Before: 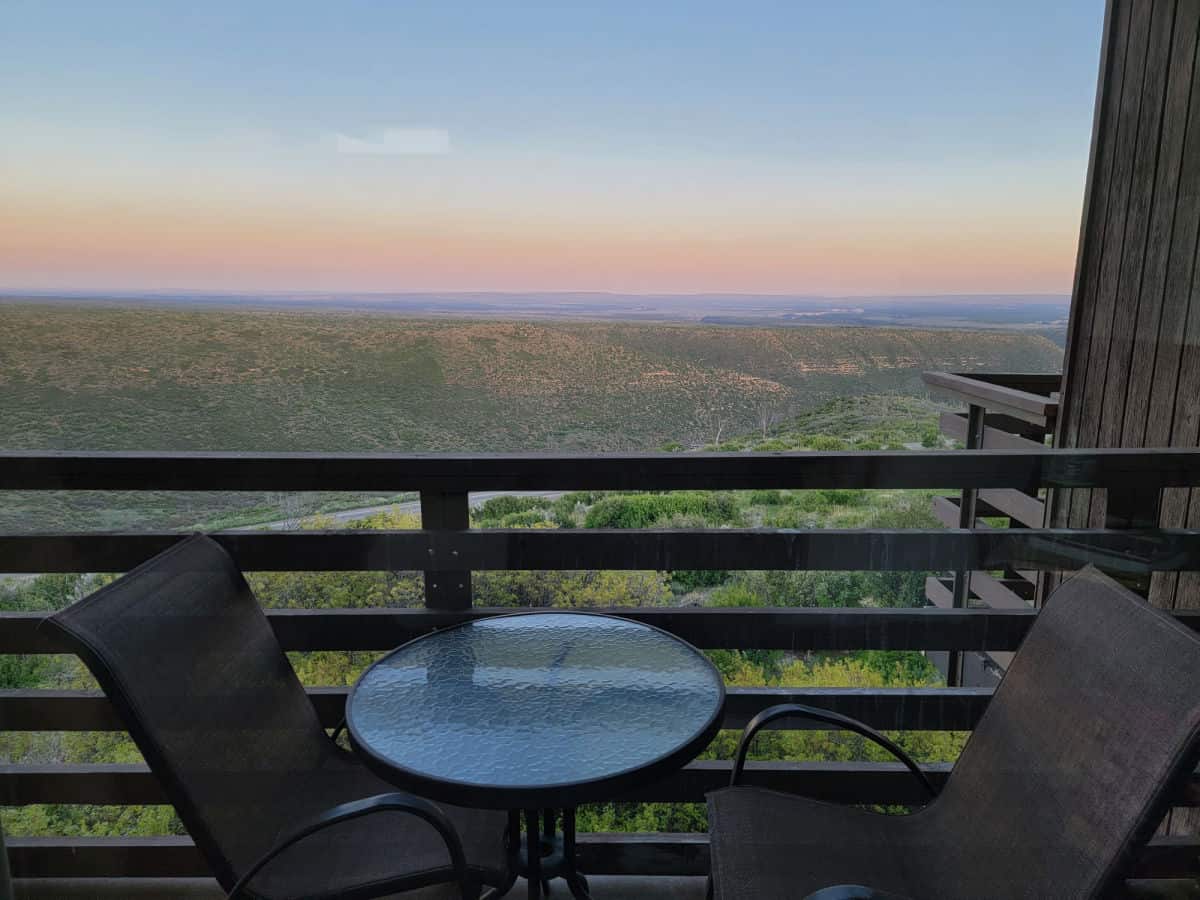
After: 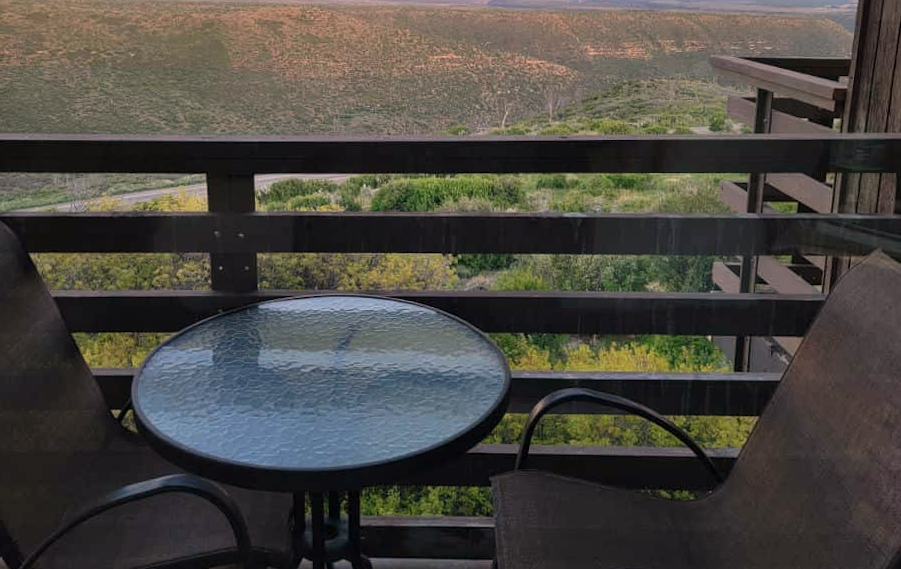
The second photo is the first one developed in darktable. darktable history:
white balance: red 1.127, blue 0.943
rotate and perspective: rotation 0.192°, lens shift (horizontal) -0.015, crop left 0.005, crop right 0.996, crop top 0.006, crop bottom 0.99
exposure: exposure 0.2 EV, compensate highlight preservation false
crop and rotate: left 17.299%, top 35.115%, right 7.015%, bottom 1.024%
